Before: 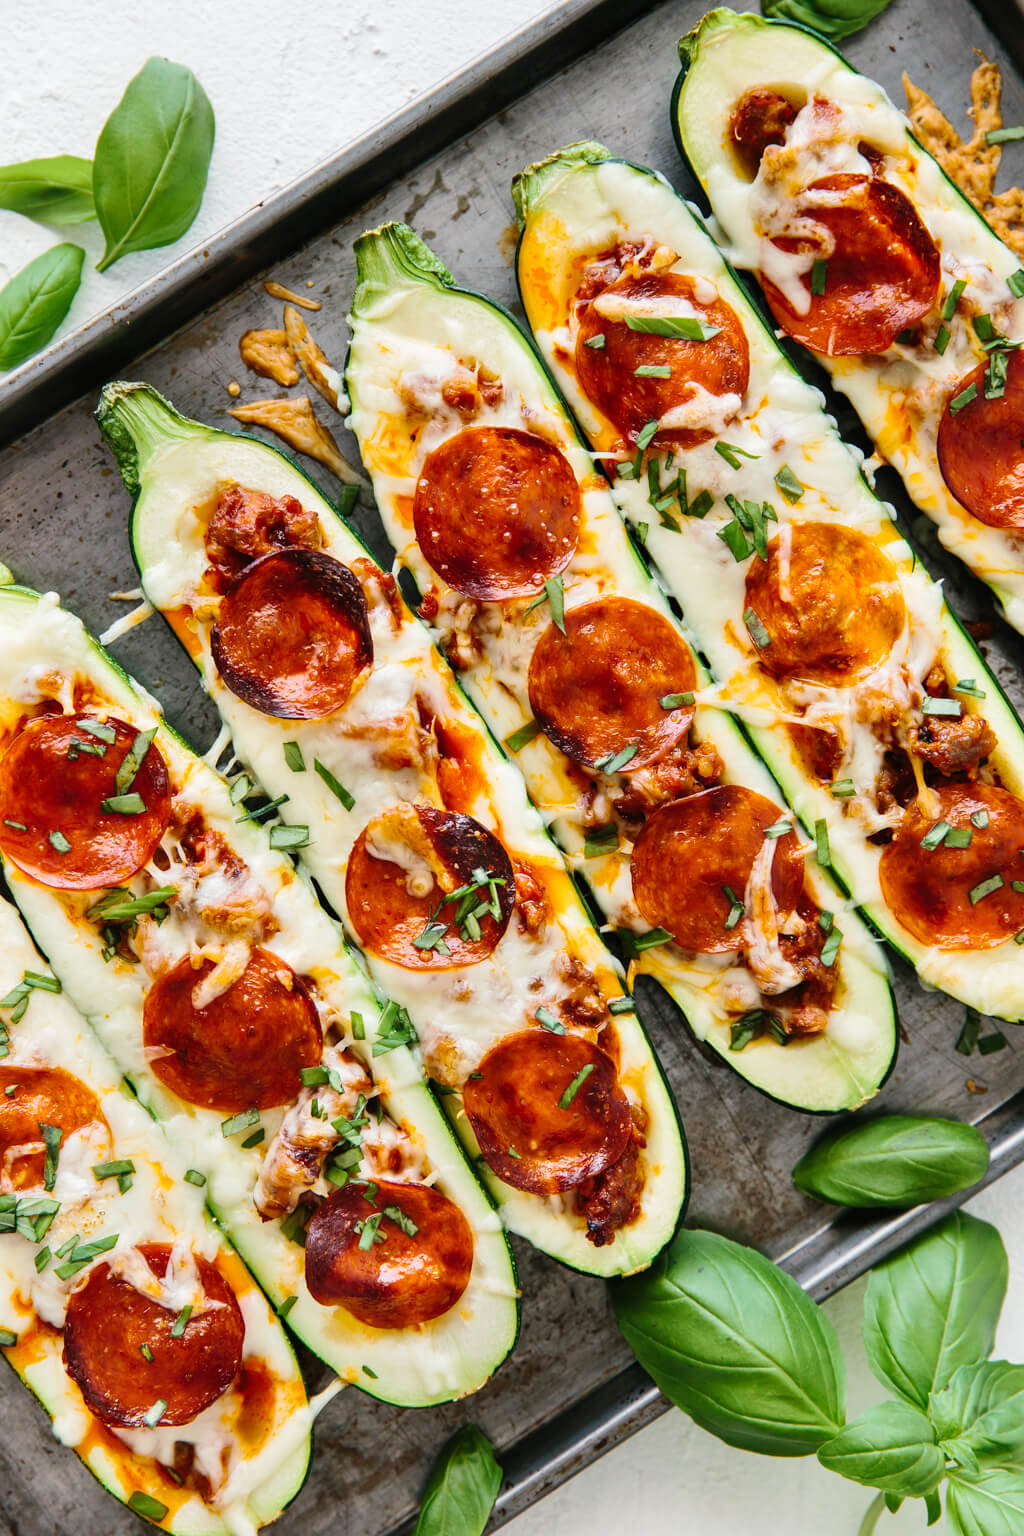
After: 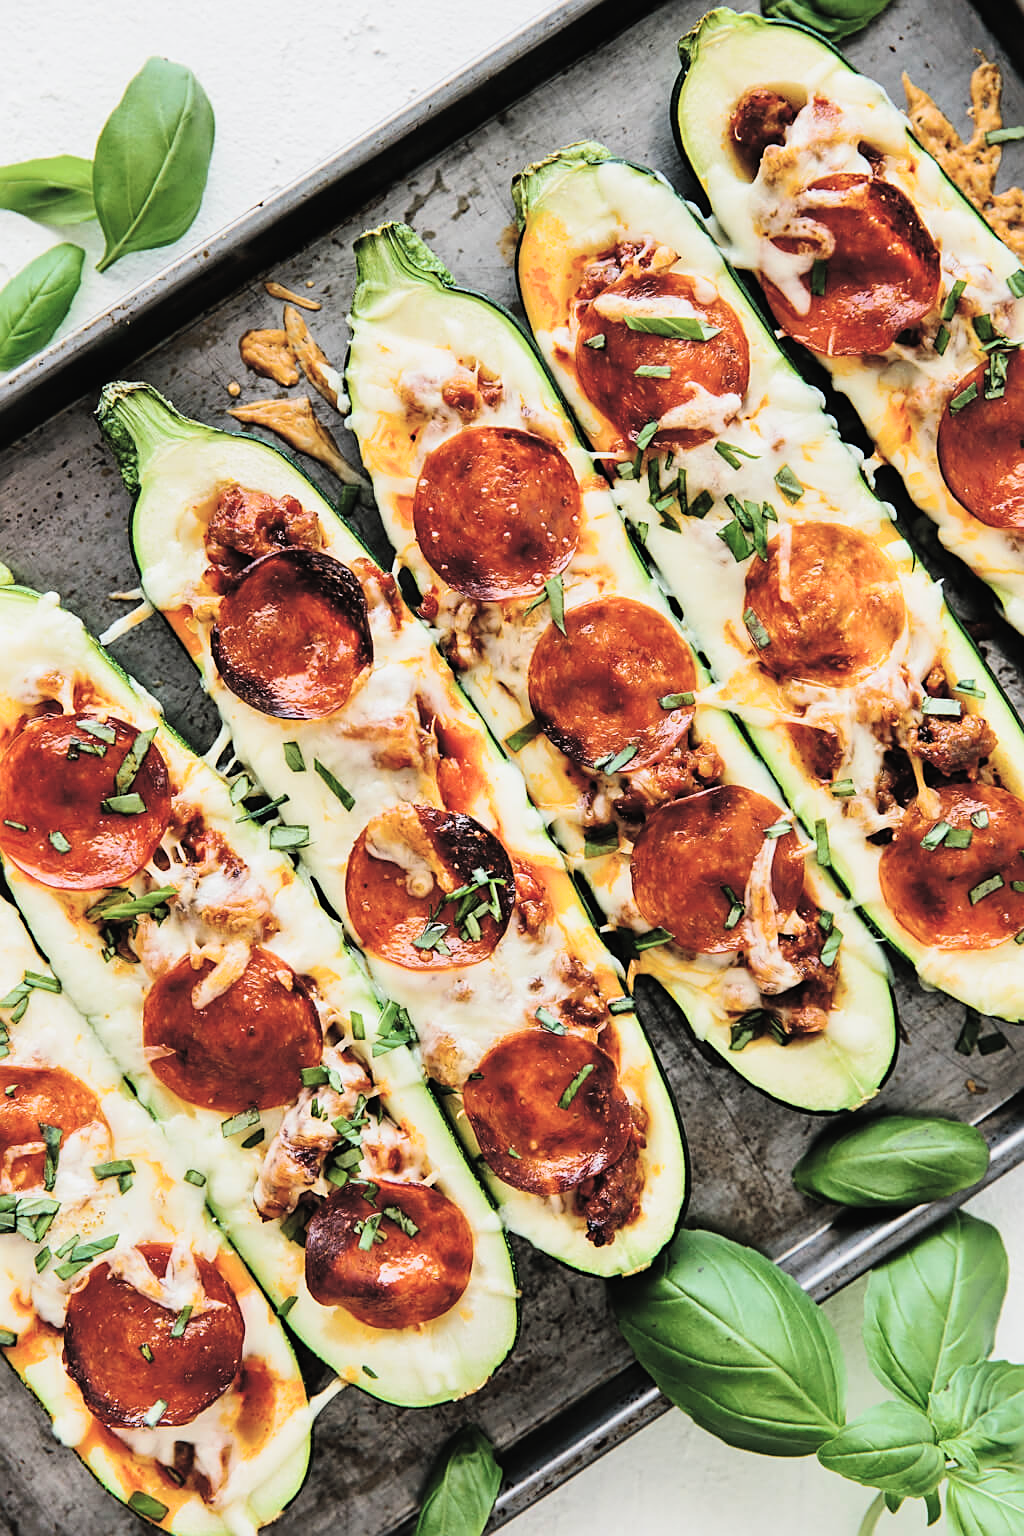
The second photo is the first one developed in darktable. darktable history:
filmic rgb: black relative exposure -4 EV, white relative exposure 3 EV, hardness 3.02, contrast 1.5
exposure: black level correction -0.028, compensate highlight preservation false
sharpen: on, module defaults
